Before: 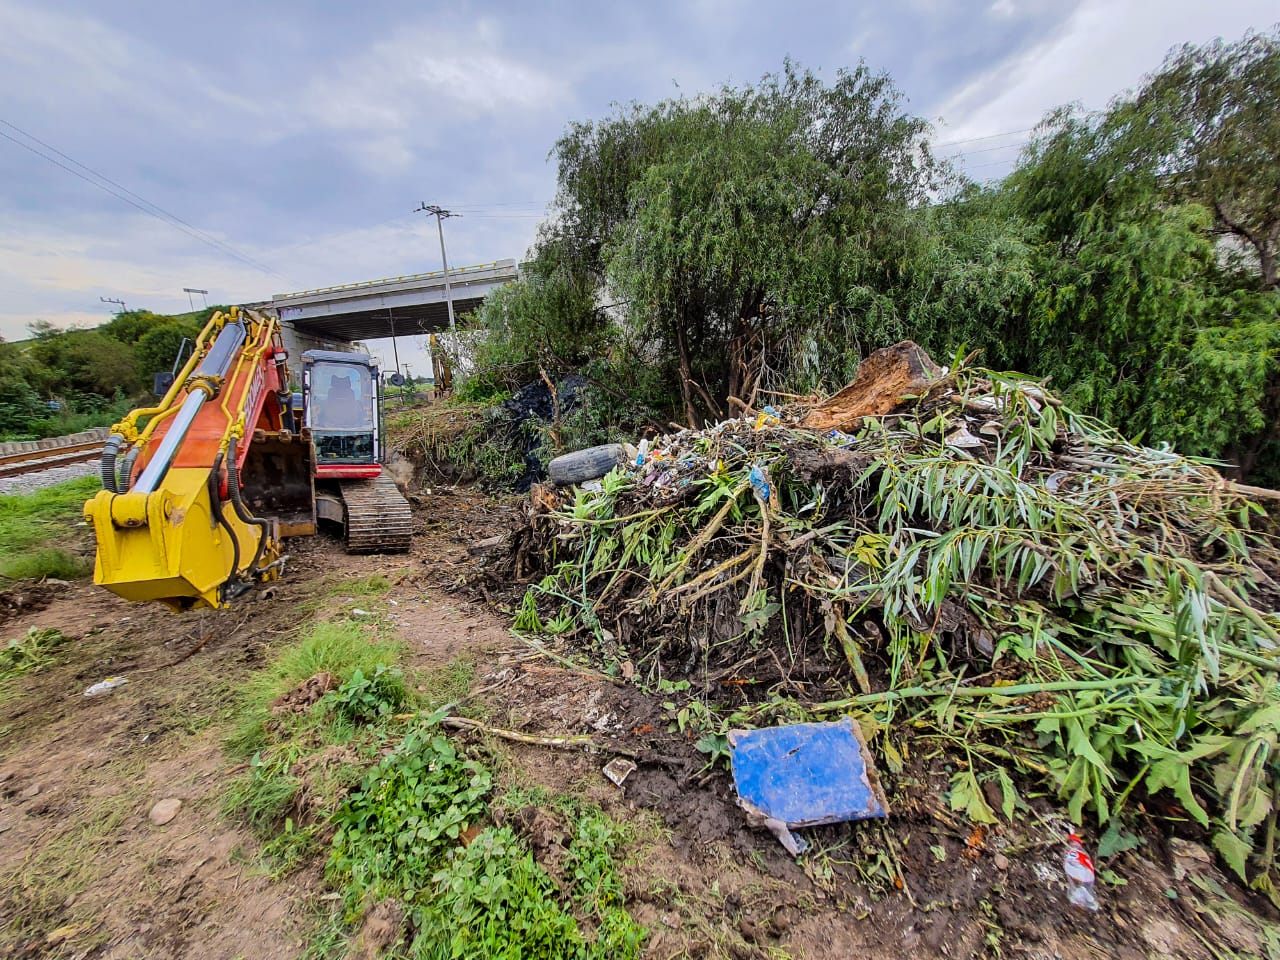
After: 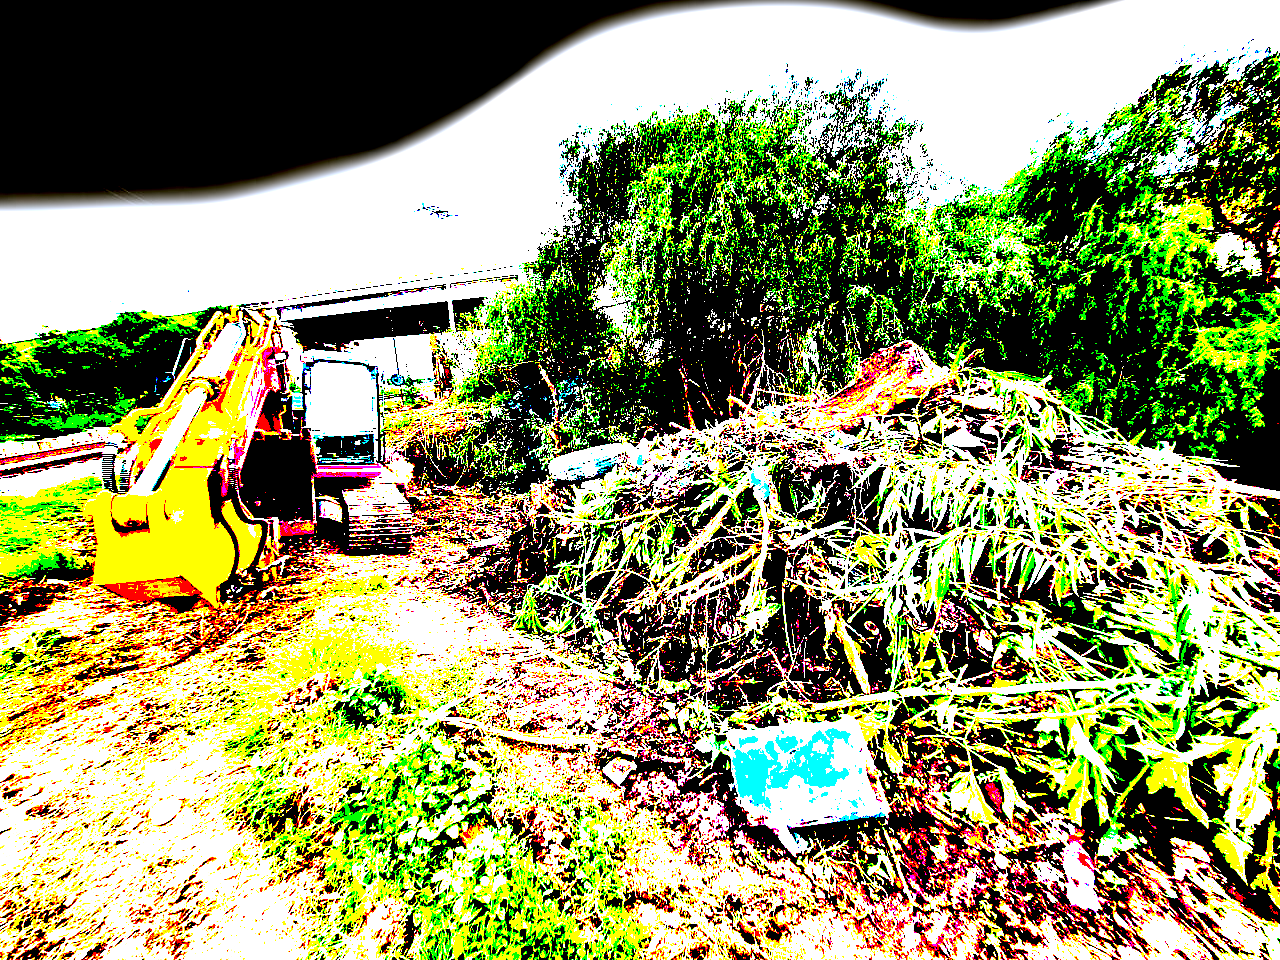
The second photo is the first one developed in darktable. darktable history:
exposure: black level correction 0.098, exposure 3.016 EV, compensate exposure bias true, compensate highlight preservation false
shadows and highlights: soften with gaussian
